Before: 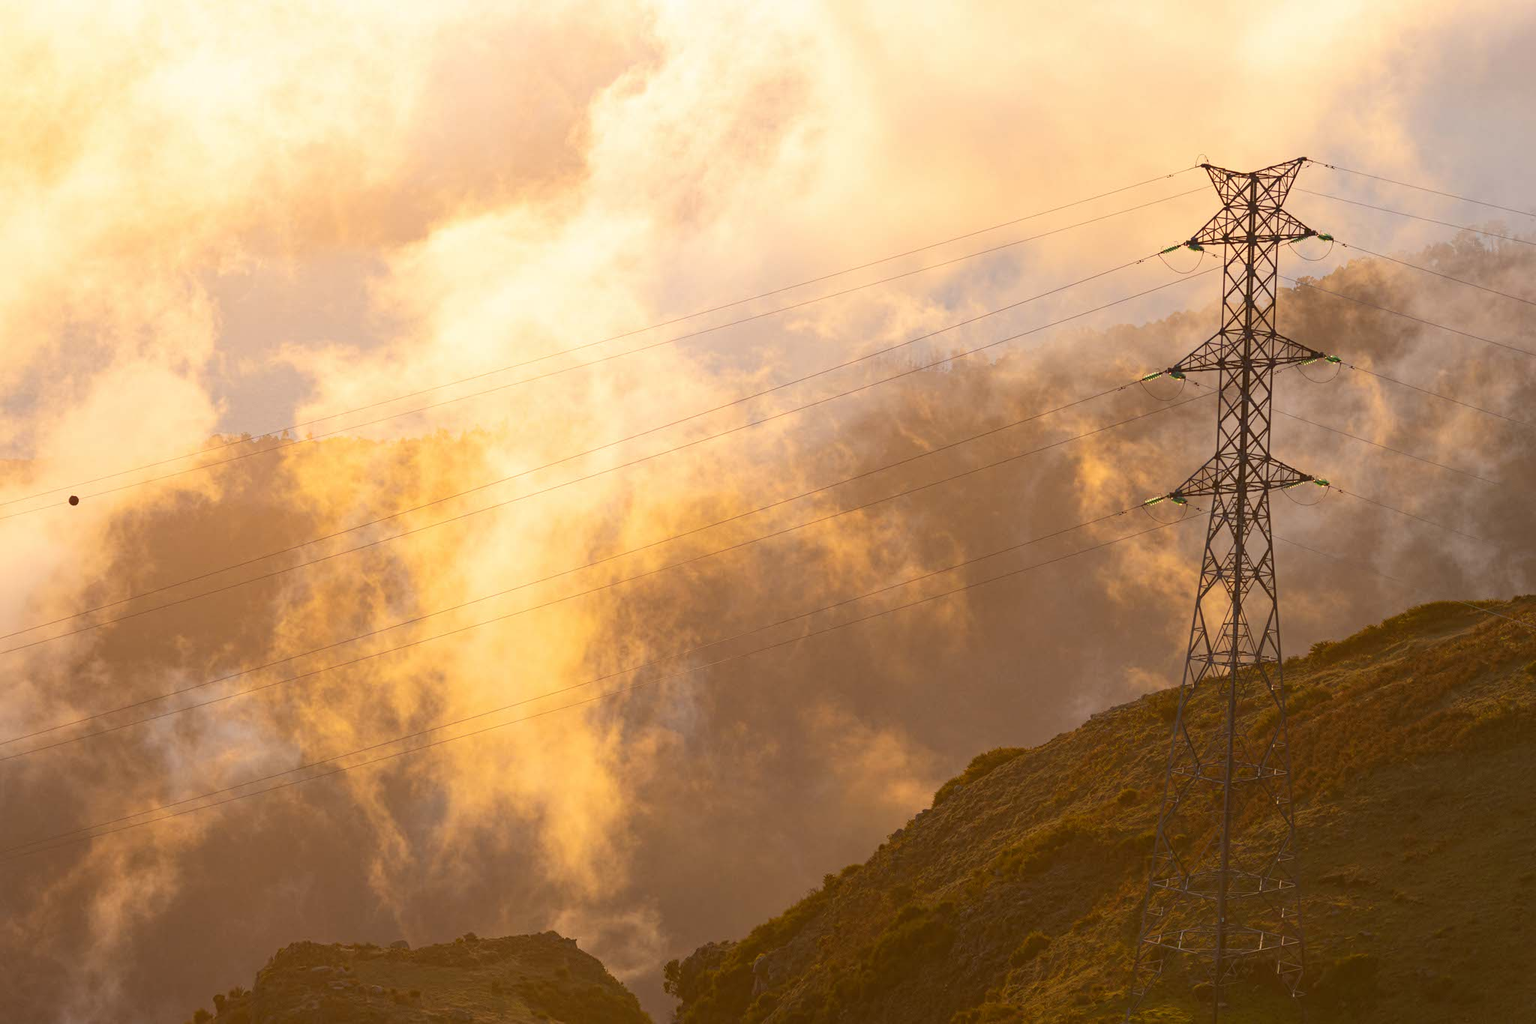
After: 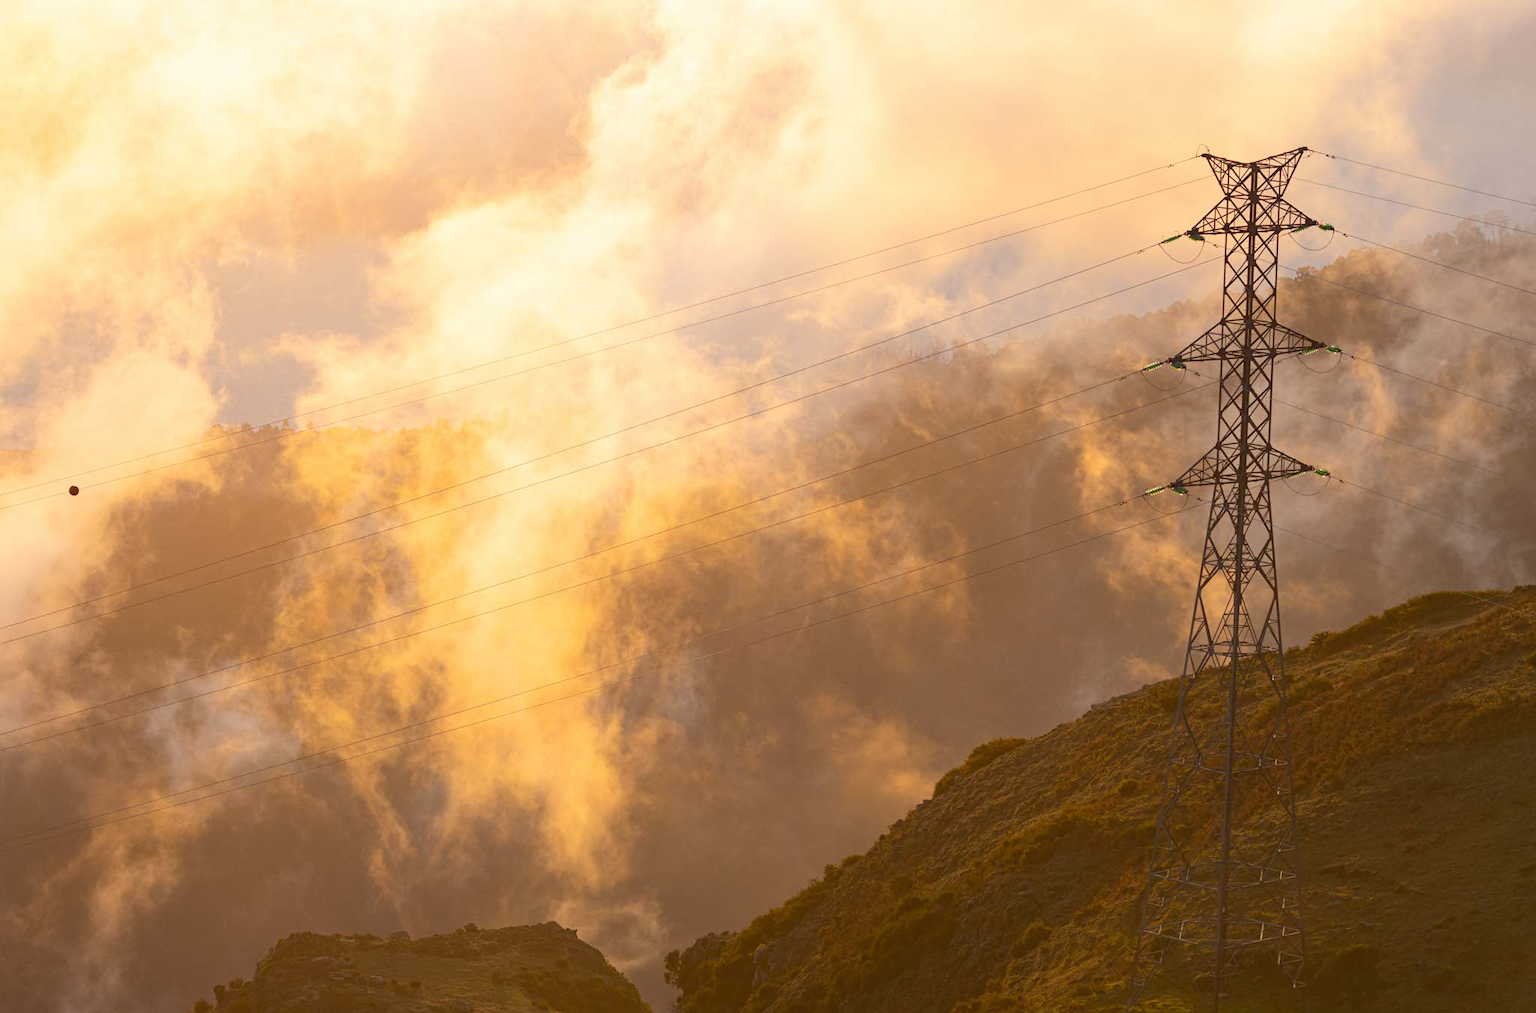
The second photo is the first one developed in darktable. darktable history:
crop: top 1.049%, right 0.001%
base curve: curves: ch0 [(0, 0) (0.989, 0.992)], preserve colors none
